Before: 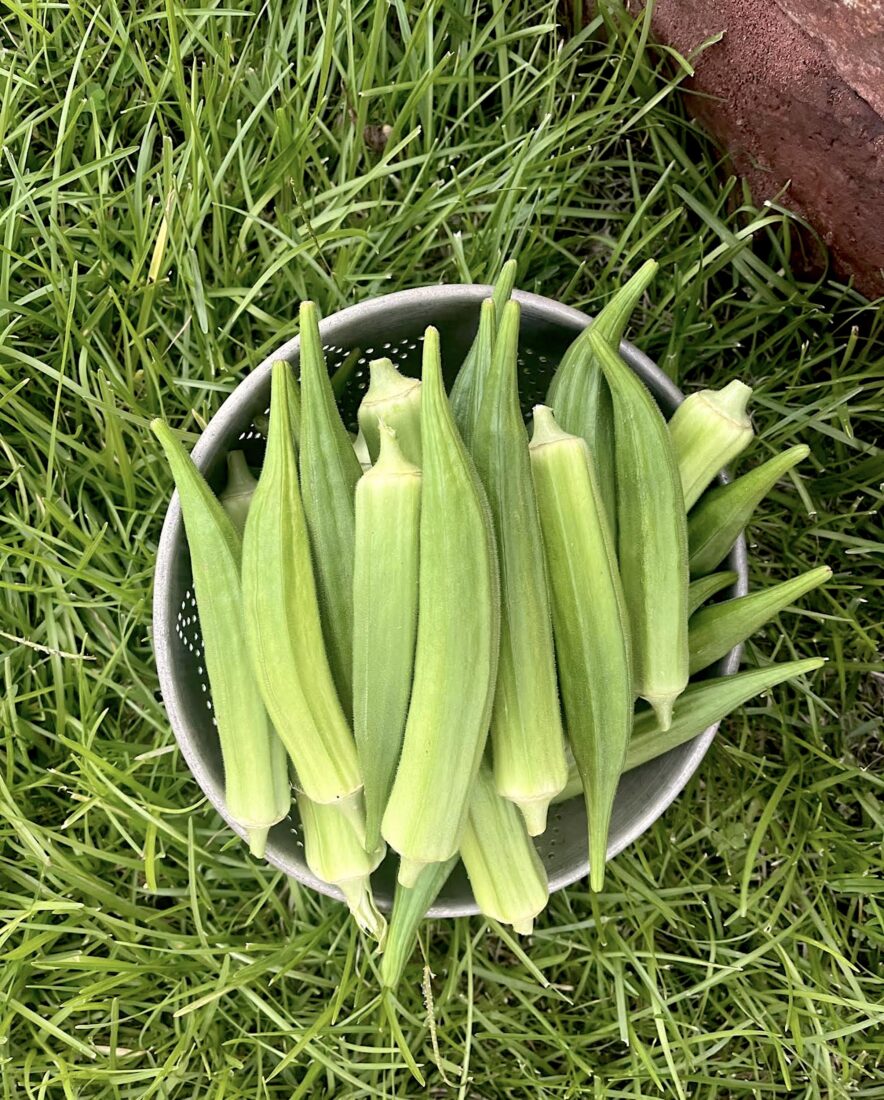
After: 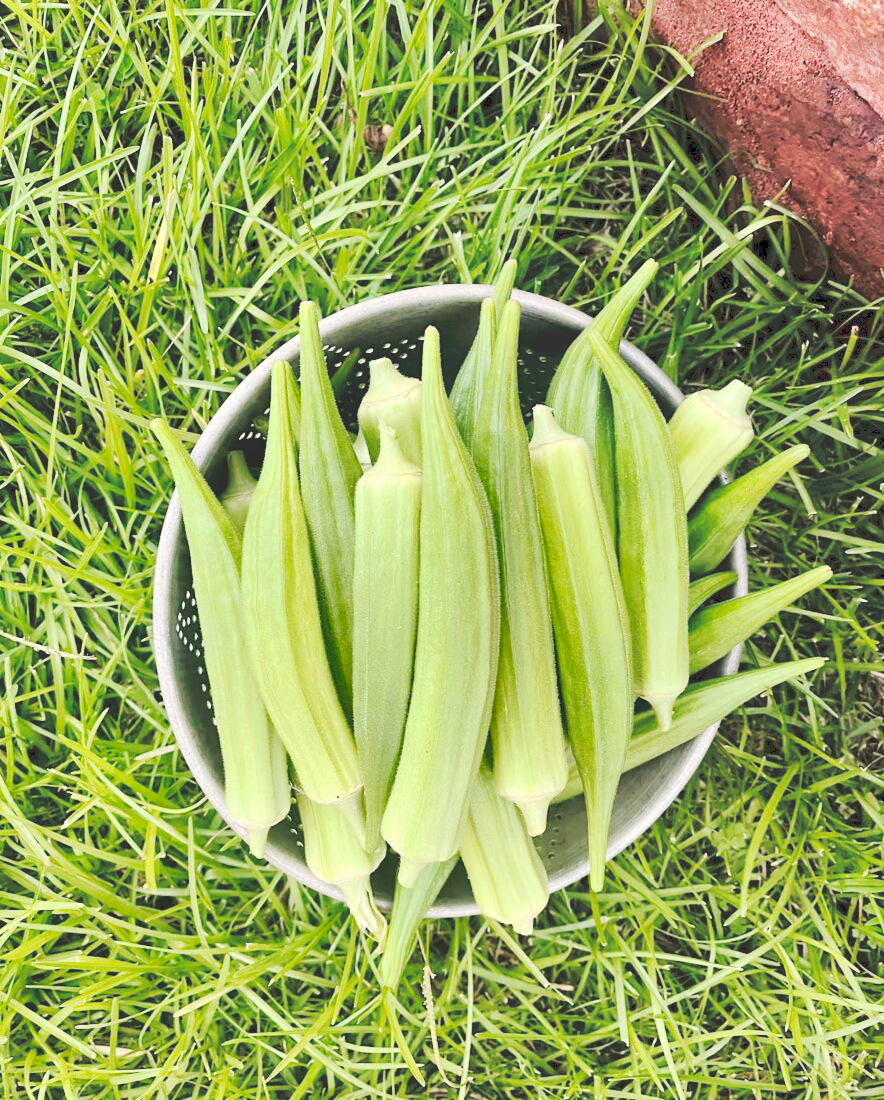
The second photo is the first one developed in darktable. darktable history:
tone curve: curves: ch0 [(0, 0) (0.003, 0.096) (0.011, 0.097) (0.025, 0.096) (0.044, 0.099) (0.069, 0.109) (0.1, 0.129) (0.136, 0.149) (0.177, 0.176) (0.224, 0.22) (0.277, 0.288) (0.335, 0.385) (0.399, 0.49) (0.468, 0.581) (0.543, 0.661) (0.623, 0.729) (0.709, 0.79) (0.801, 0.849) (0.898, 0.912) (1, 1)], preserve colors none
global tonemap: drago (0.7, 100)
shadows and highlights: white point adjustment -3.64, highlights -63.34, highlights color adjustment 42%, soften with gaussian
